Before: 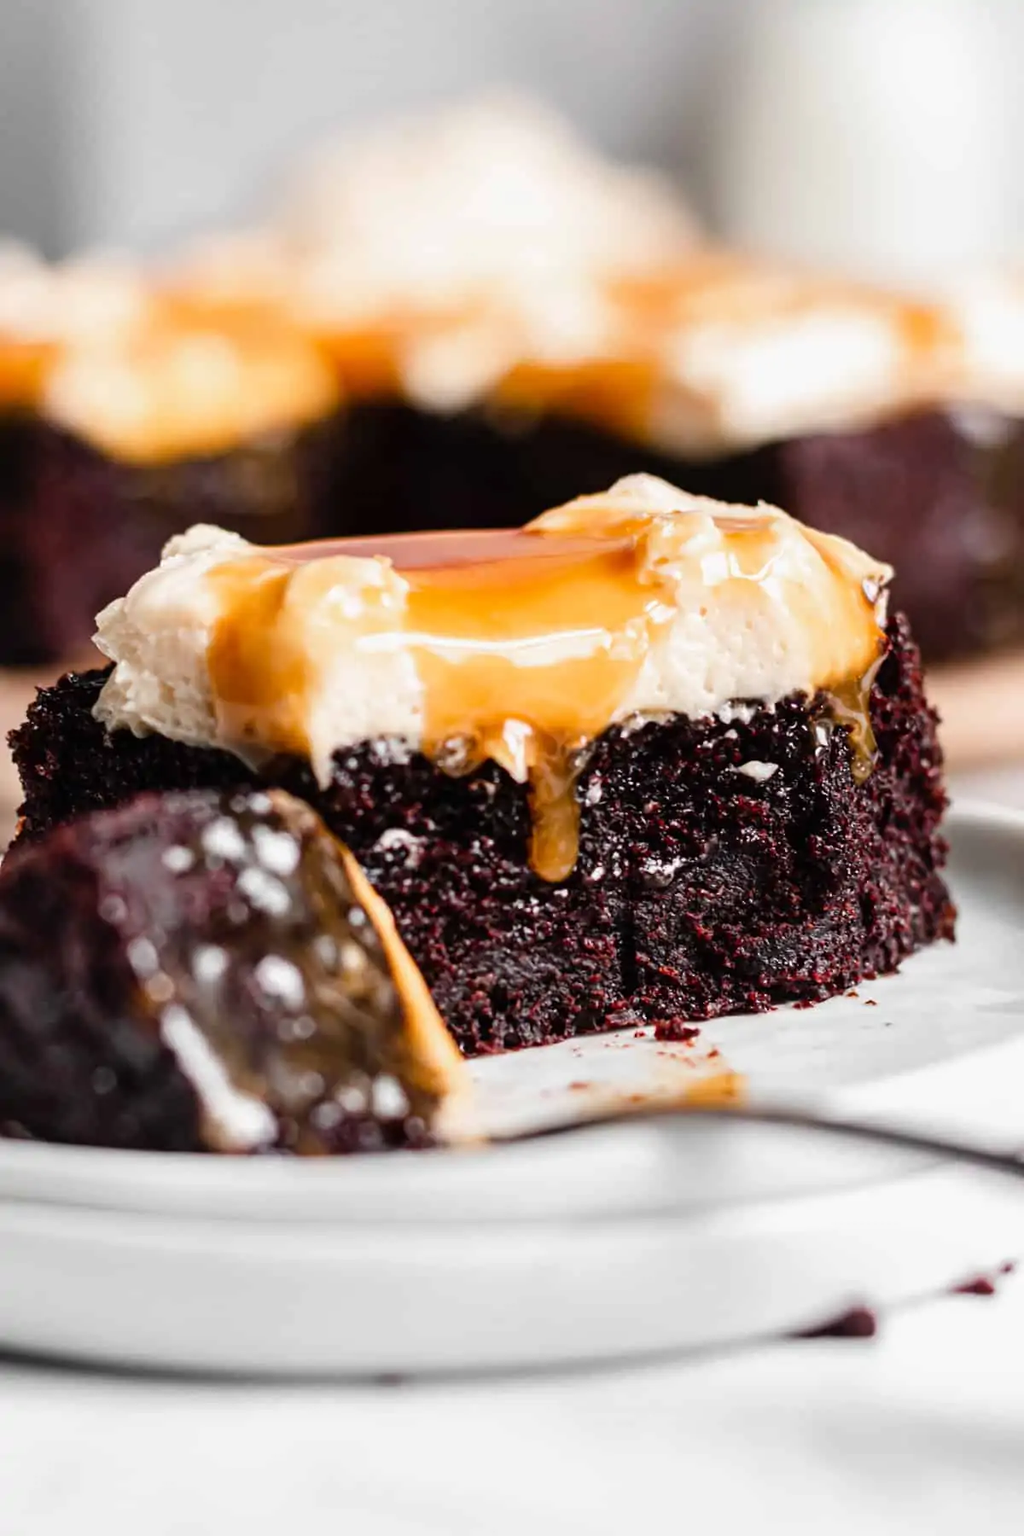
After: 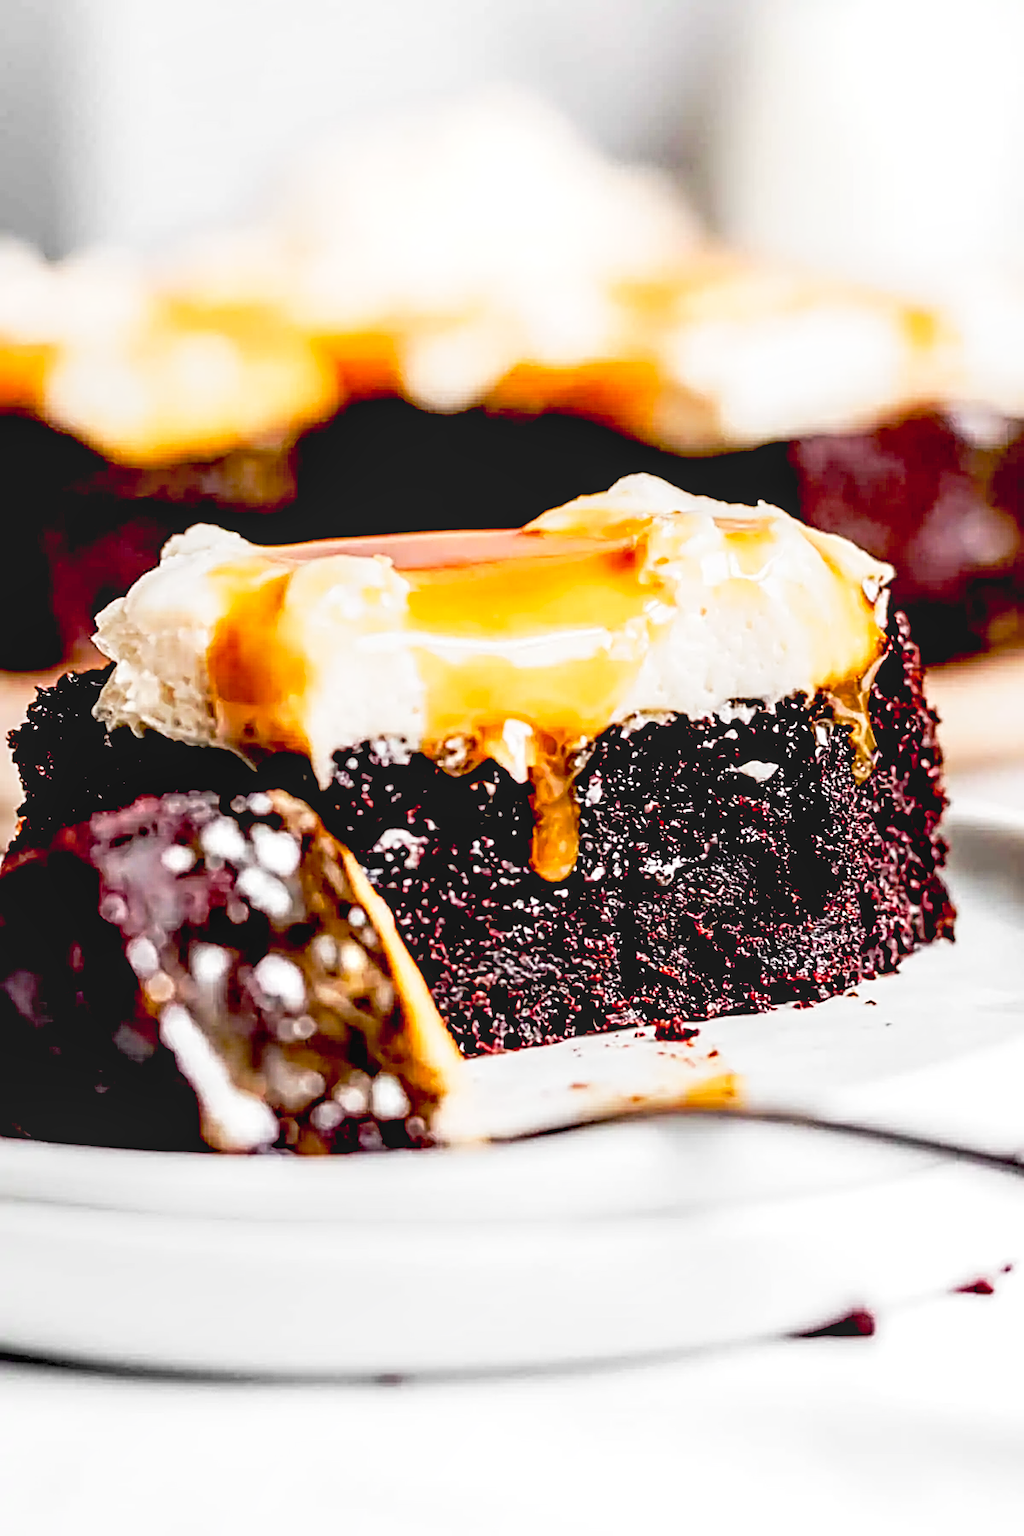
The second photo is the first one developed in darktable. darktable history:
sharpen: radius 2.719, amount 0.672
exposure: black level correction 0.032, exposure 0.31 EV, compensate highlight preservation false
tone curve: curves: ch0 [(0.003, 0.029) (0.188, 0.252) (0.46, 0.56) (0.608, 0.748) (0.871, 0.955) (1, 1)]; ch1 [(0, 0) (0.35, 0.356) (0.45, 0.453) (0.508, 0.515) (0.618, 0.634) (1, 1)]; ch2 [(0, 0) (0.456, 0.469) (0.5, 0.5) (0.634, 0.625) (1, 1)], preserve colors none
local contrast: on, module defaults
